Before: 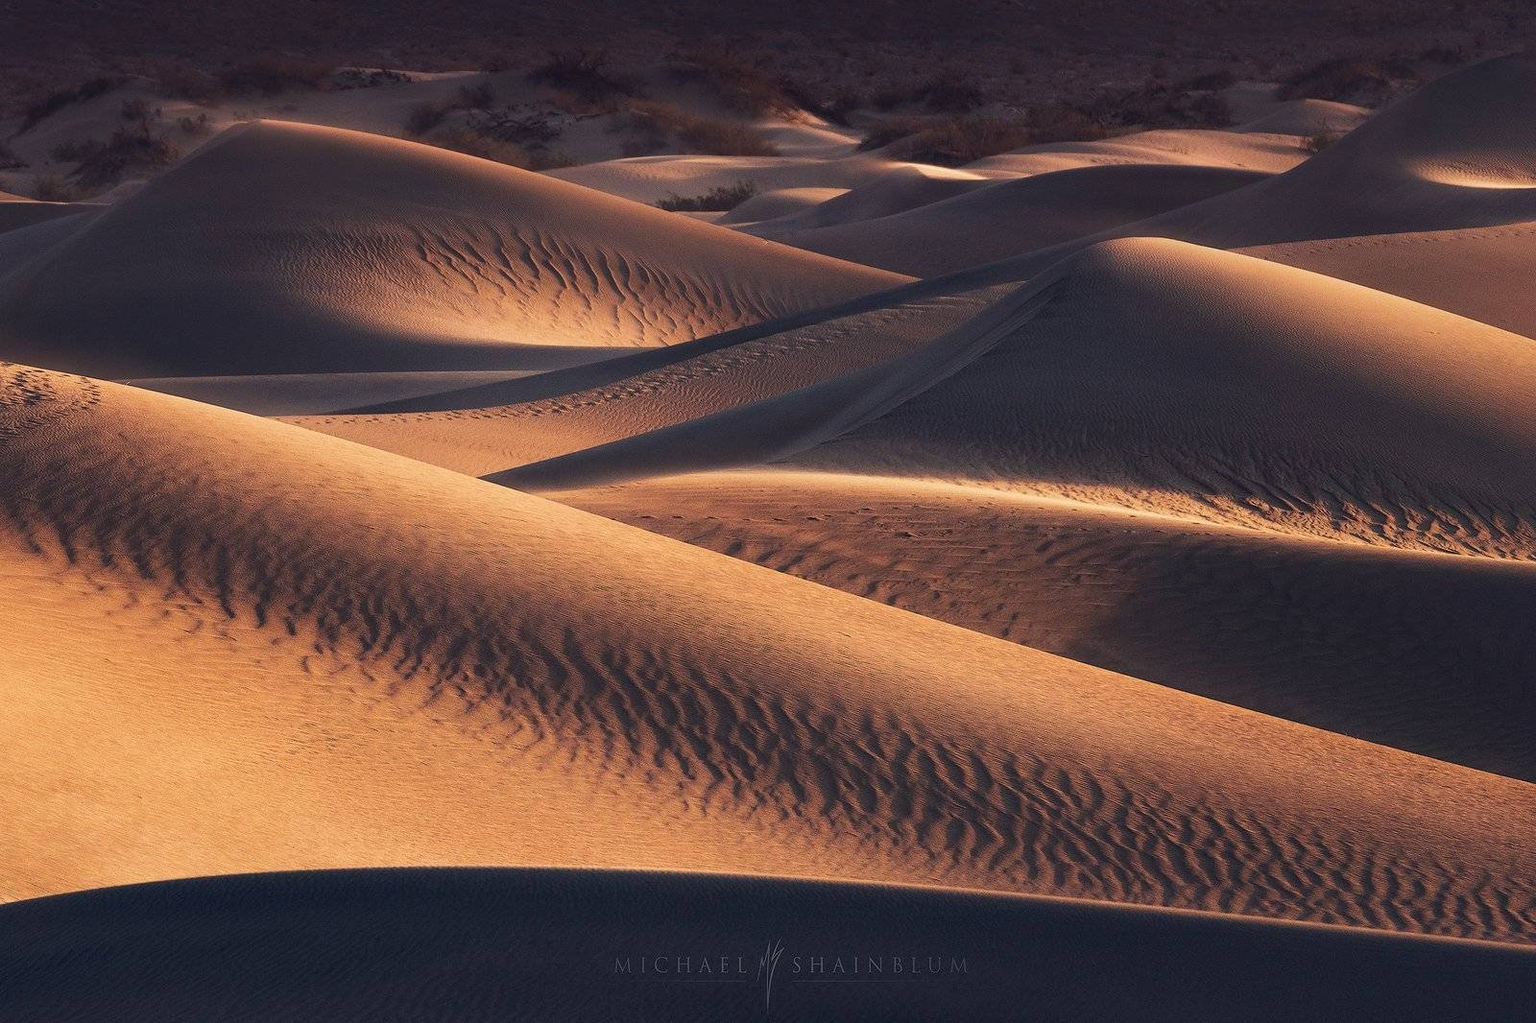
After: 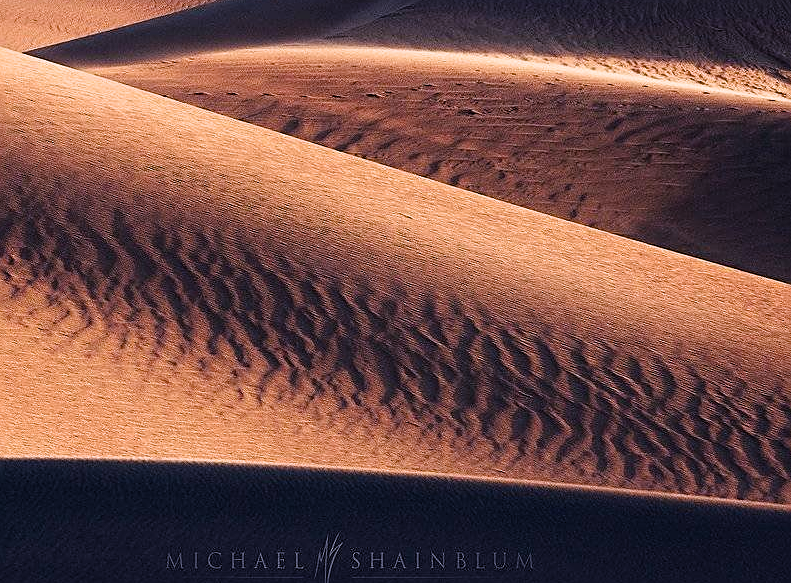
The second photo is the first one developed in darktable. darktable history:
crop: left 29.672%, top 41.786%, right 20.851%, bottom 3.487%
color balance rgb: perceptual saturation grading › global saturation 20%, perceptual saturation grading › highlights -25%, perceptual saturation grading › shadows 25%
rgb curve: mode RGB, independent channels
white balance: red 1.004, blue 1.096
sharpen: on, module defaults
filmic rgb: white relative exposure 2.45 EV, hardness 6.33
exposure: compensate highlight preservation false
